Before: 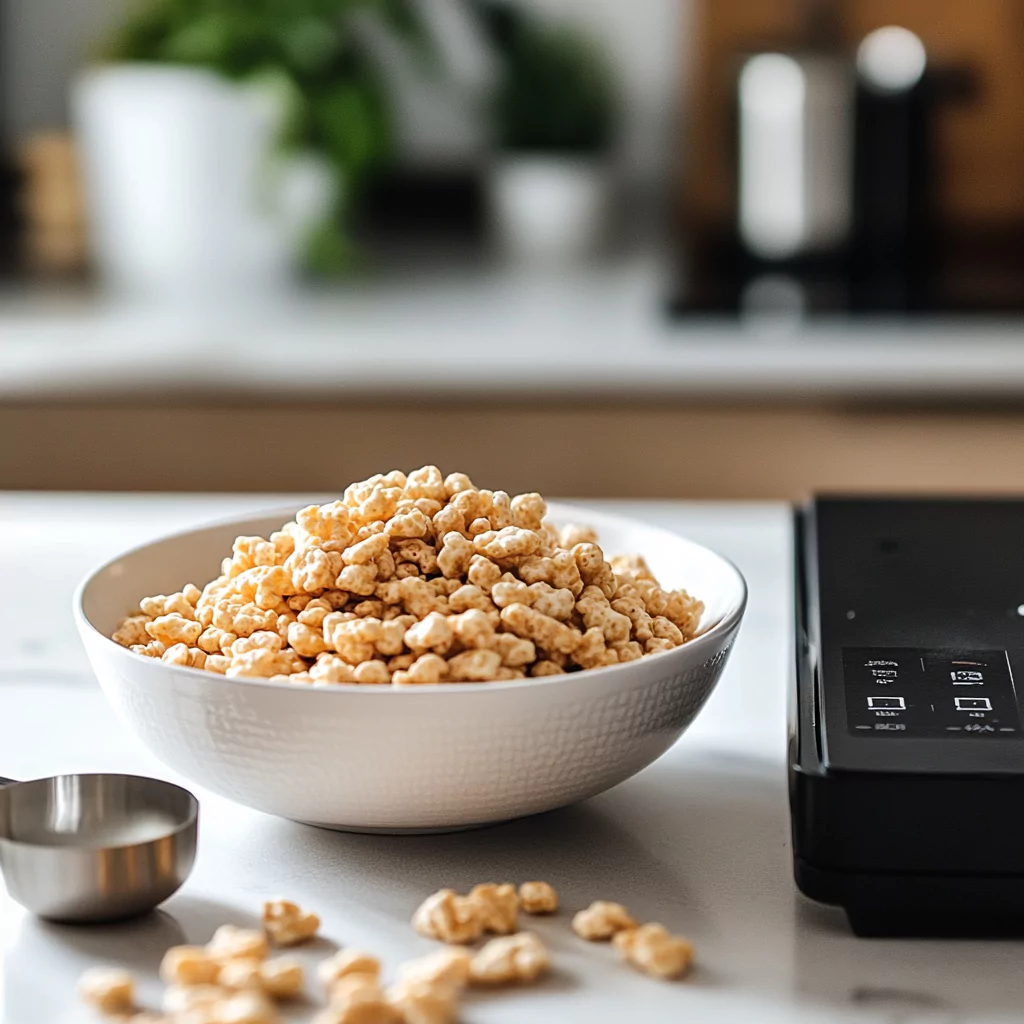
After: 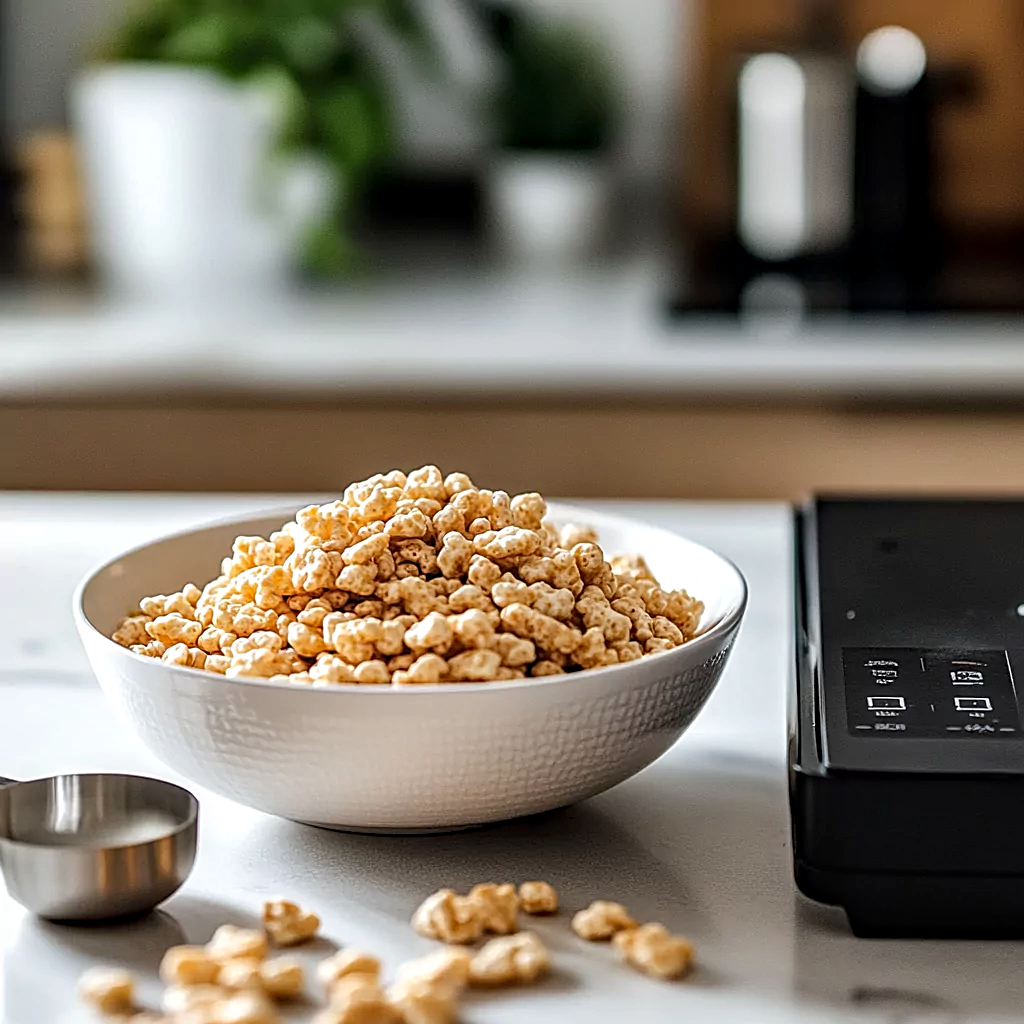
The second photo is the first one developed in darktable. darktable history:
local contrast: detail 130%
haze removal: compatibility mode true, adaptive false
sharpen: on, module defaults
